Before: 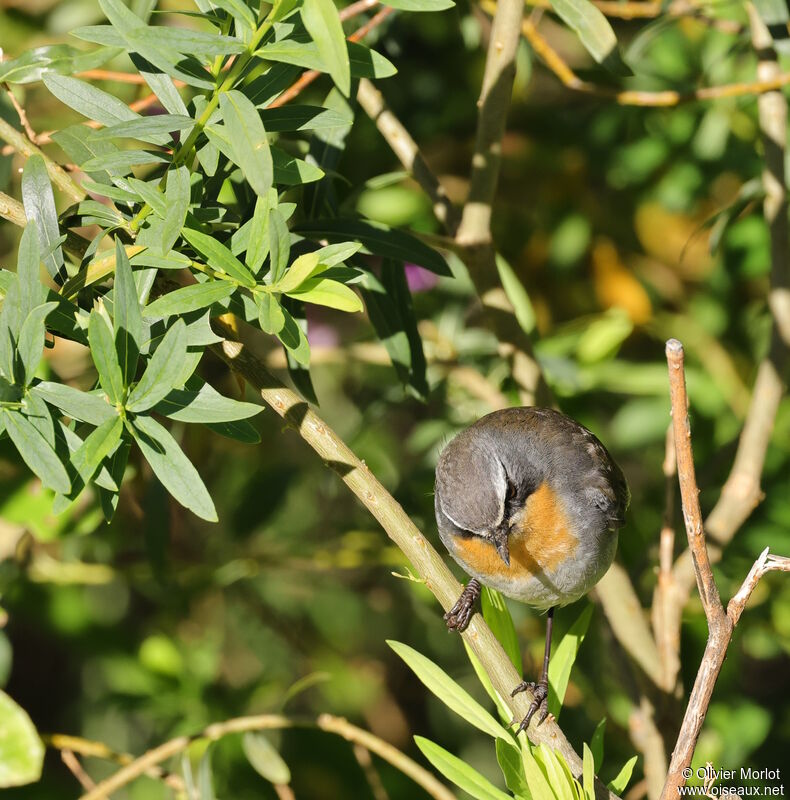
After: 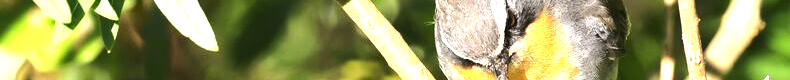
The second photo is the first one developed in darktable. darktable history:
exposure: black level correction 0, exposure 1 EV, compensate exposure bias true, compensate highlight preservation false
tone equalizer: -8 EV -0.417 EV, -7 EV -0.389 EV, -6 EV -0.333 EV, -5 EV -0.222 EV, -3 EV 0.222 EV, -2 EV 0.333 EV, -1 EV 0.389 EV, +0 EV 0.417 EV, edges refinement/feathering 500, mask exposure compensation -1.57 EV, preserve details no
crop and rotate: top 59.084%, bottom 30.916%
